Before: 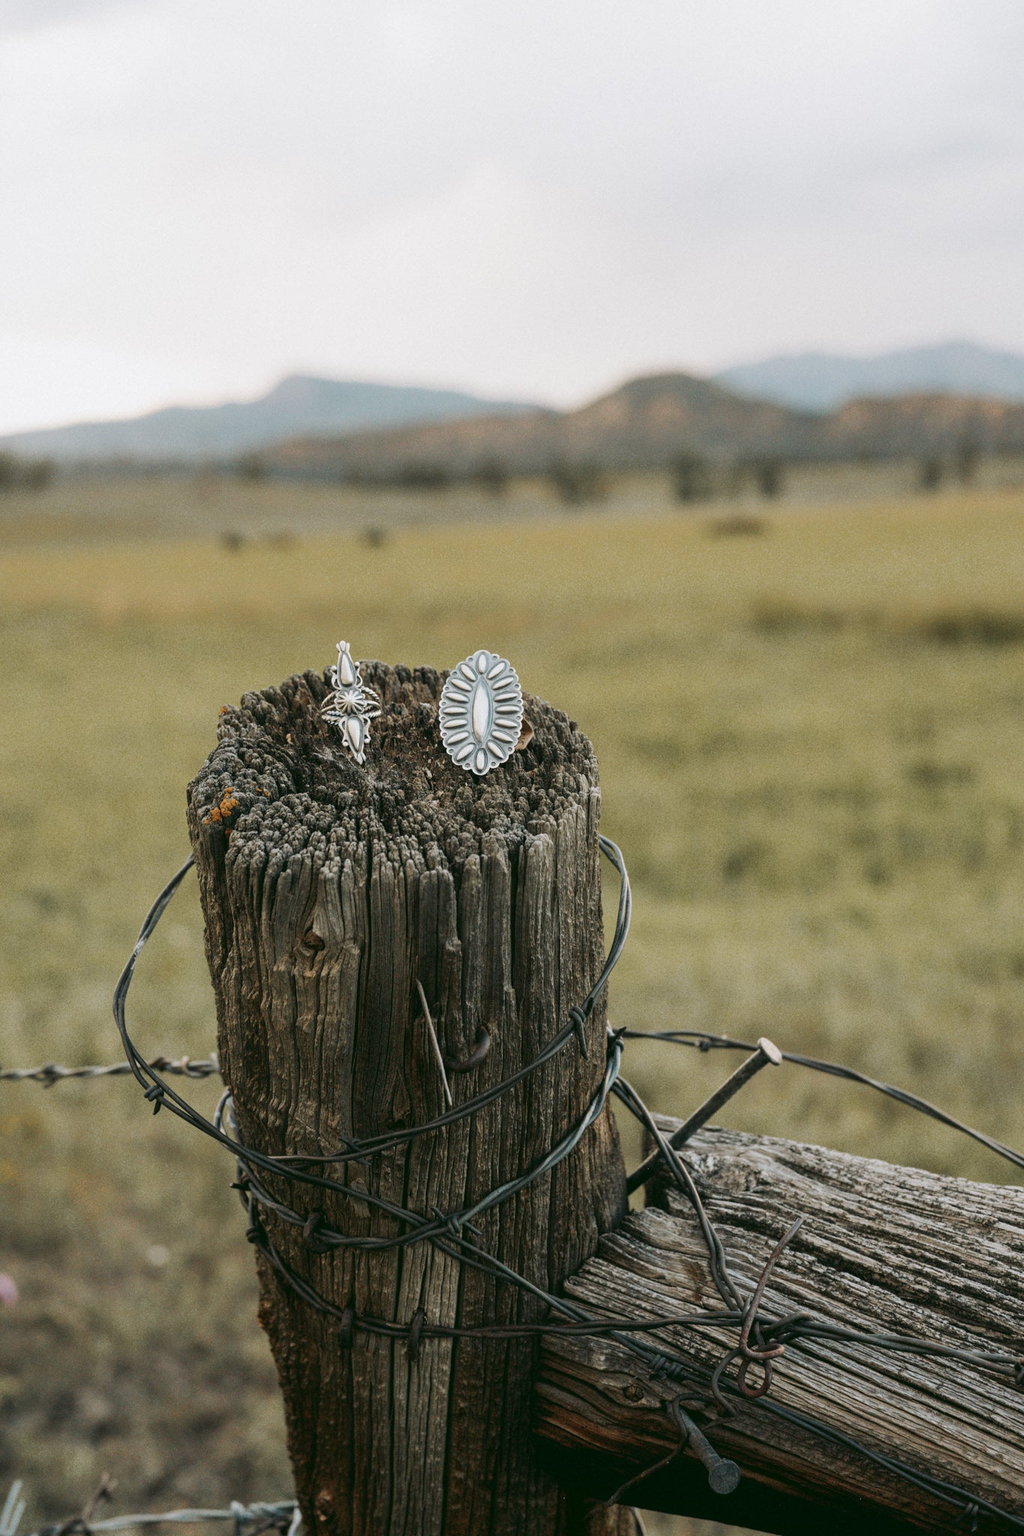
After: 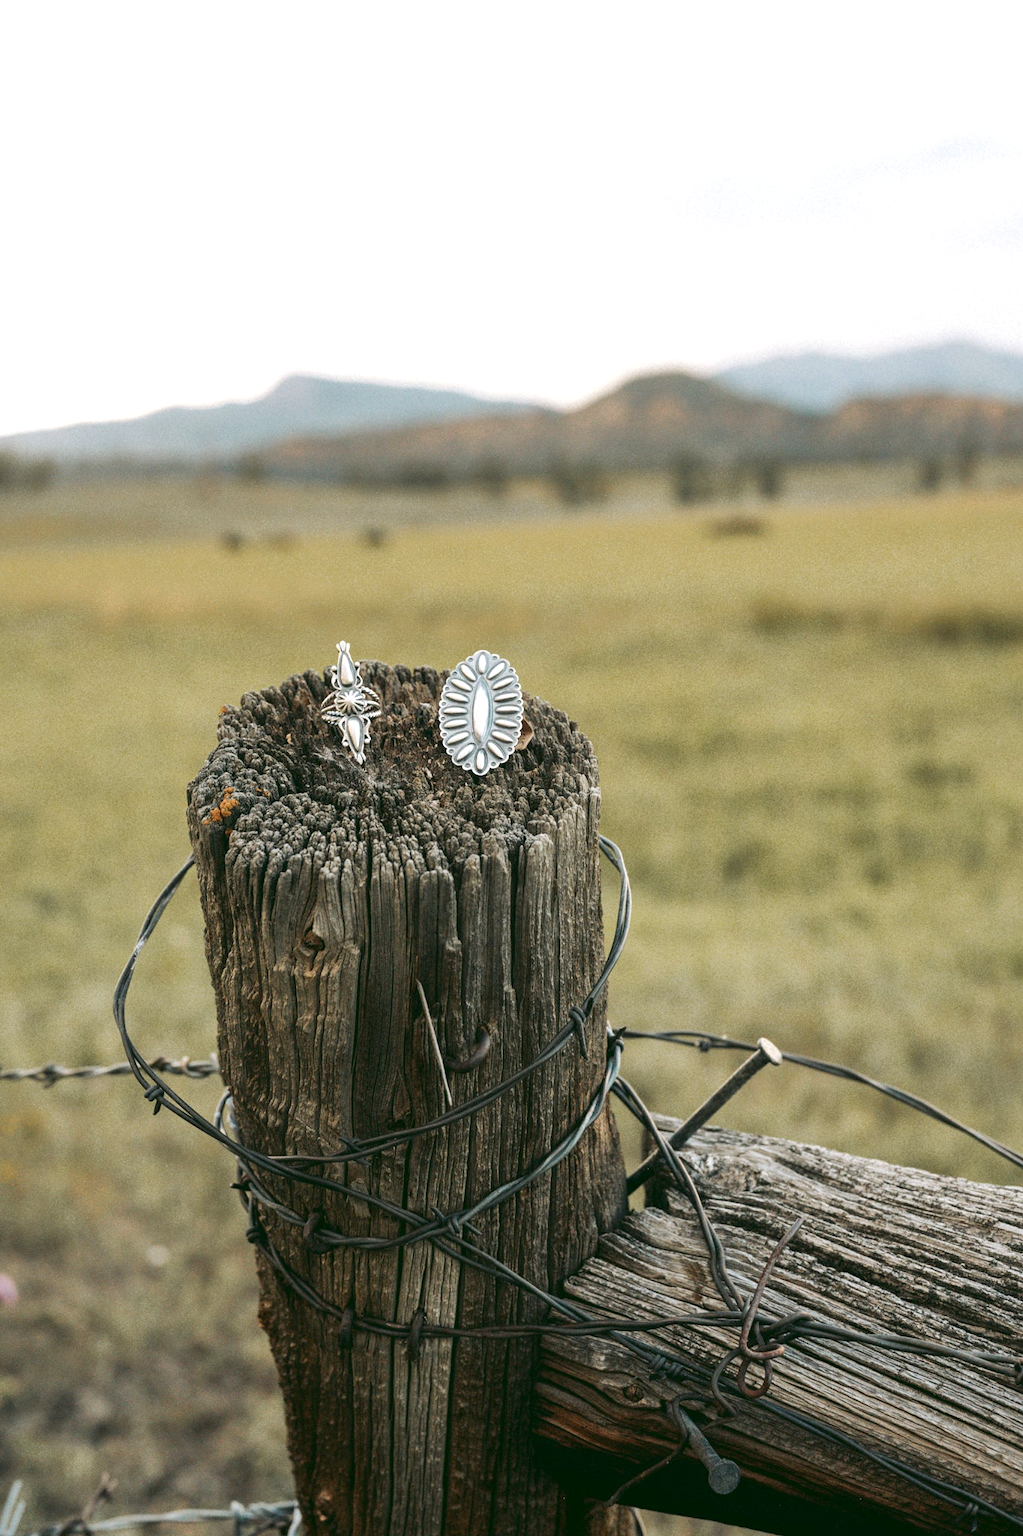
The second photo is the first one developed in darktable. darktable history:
shadows and highlights: shadows -20.38, white point adjustment -2.02, highlights -35.2
exposure: exposure 0.582 EV, compensate highlight preservation false
